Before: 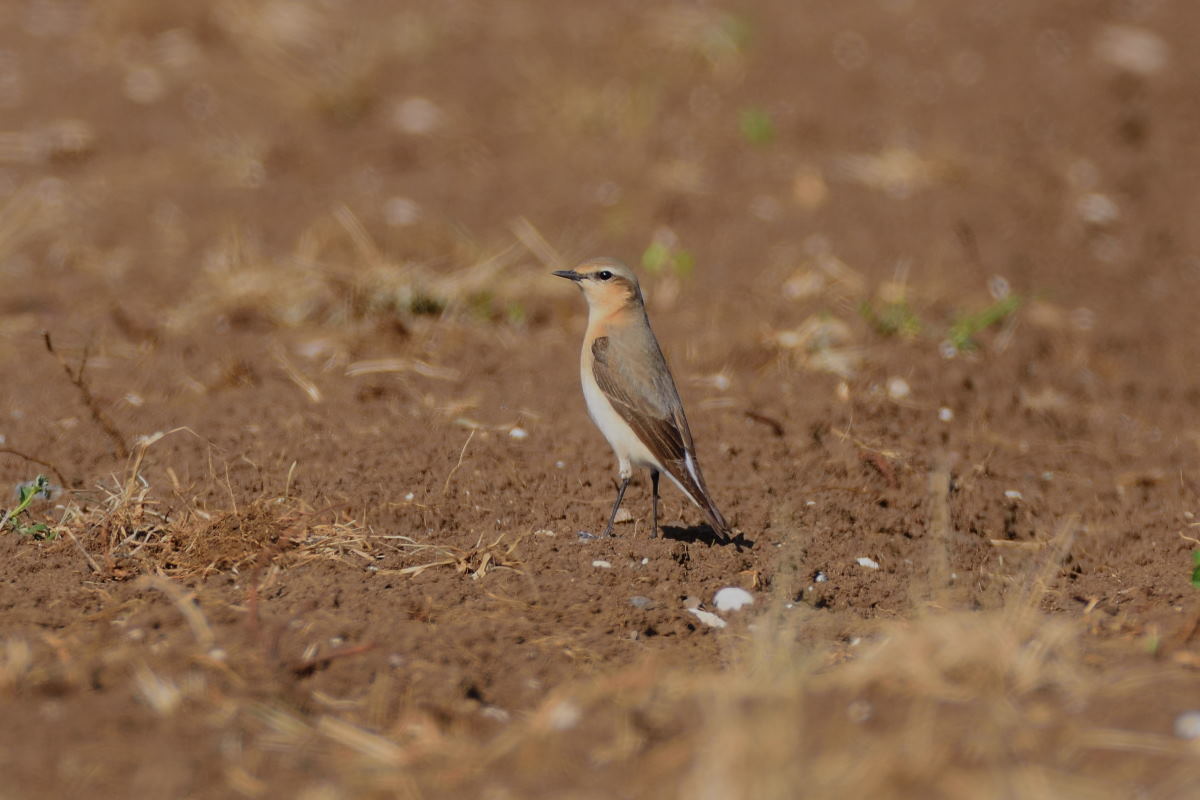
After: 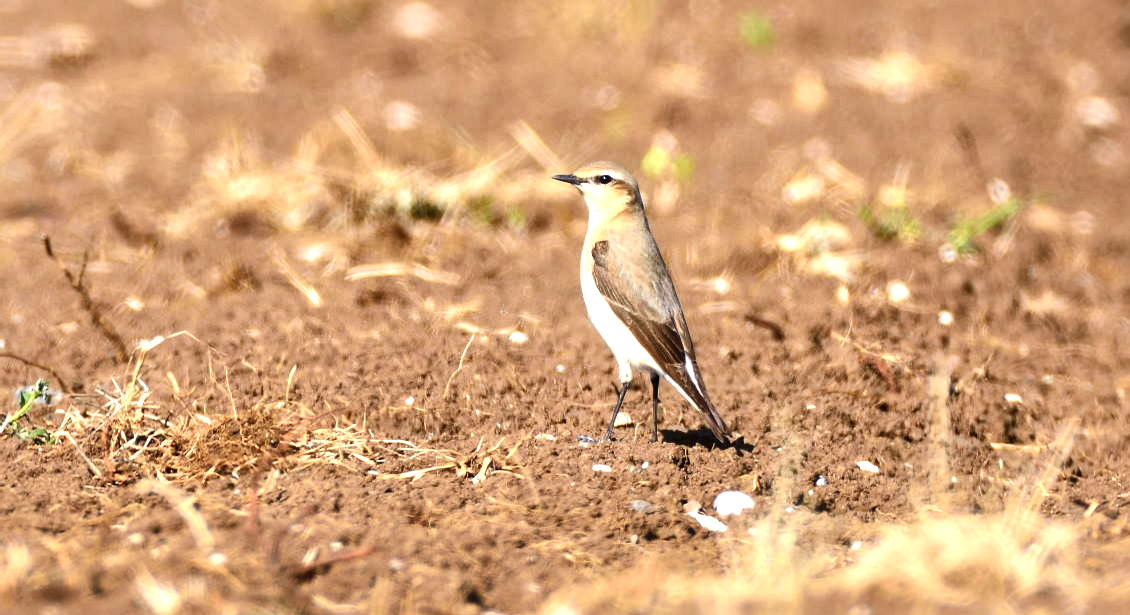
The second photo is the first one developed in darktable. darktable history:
tone equalizer: -8 EV -0.425 EV, -7 EV -0.422 EV, -6 EV -0.331 EV, -5 EV -0.211 EV, -3 EV 0.195 EV, -2 EV 0.354 EV, -1 EV 0.402 EV, +0 EV 0.443 EV, edges refinement/feathering 500, mask exposure compensation -1.57 EV, preserve details no
contrast brightness saturation: contrast -0.012, brightness -0.011, saturation 0.035
crop and rotate: angle 0.056°, top 12.046%, right 5.691%, bottom 10.946%
exposure: black level correction 0, exposure 1.2 EV, compensate highlight preservation false
local contrast: mode bilateral grid, contrast 24, coarseness 47, detail 151%, midtone range 0.2
